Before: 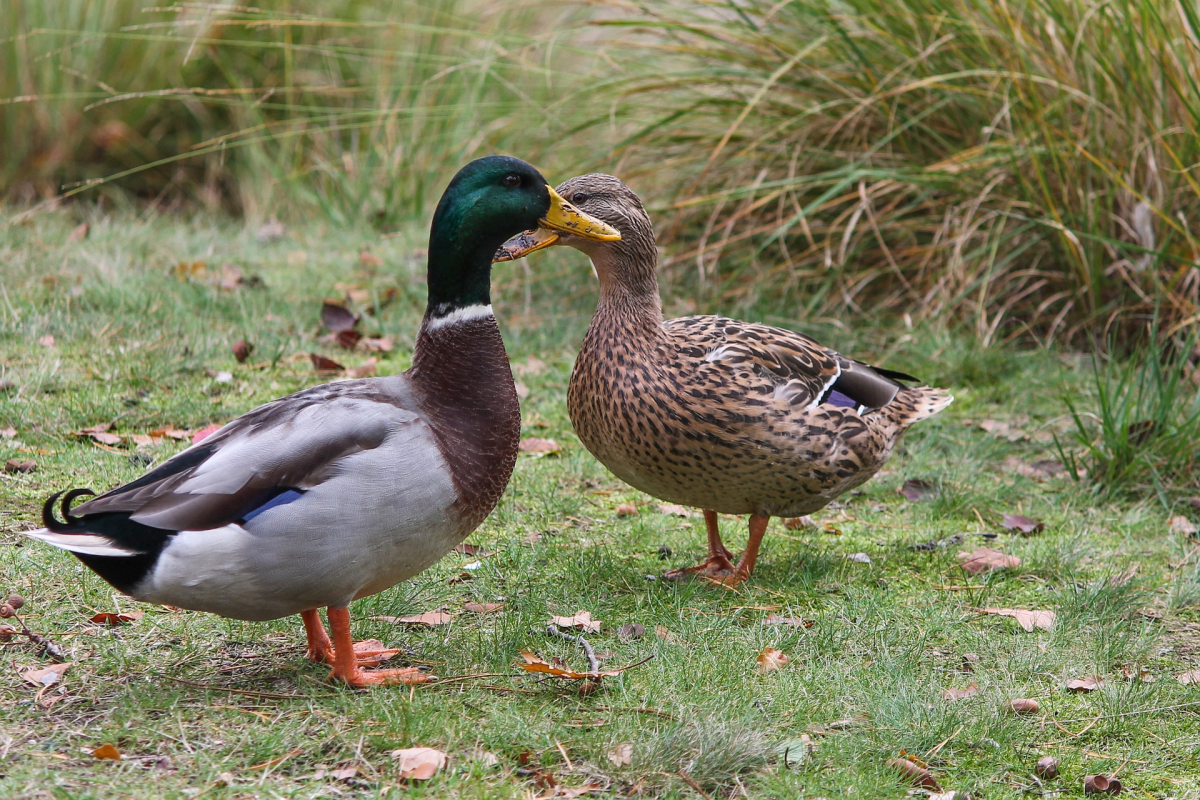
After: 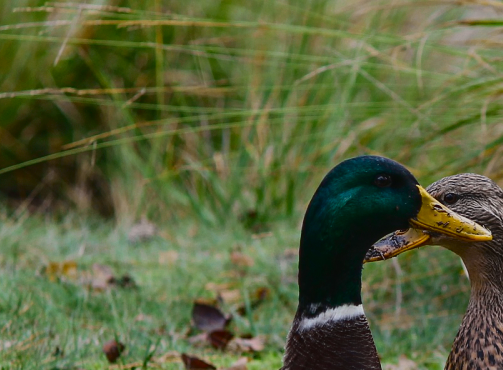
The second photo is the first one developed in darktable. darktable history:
tone curve: curves: ch0 [(0, 0.018) (0.162, 0.128) (0.434, 0.478) (0.667, 0.785) (0.819, 0.943) (1, 0.991)]; ch1 [(0, 0) (0.402, 0.36) (0.476, 0.449) (0.506, 0.505) (0.523, 0.518) (0.582, 0.586) (0.641, 0.668) (0.7, 0.741) (1, 1)]; ch2 [(0, 0) (0.416, 0.403) (0.483, 0.472) (0.503, 0.505) (0.521, 0.519) (0.547, 0.561) (0.597, 0.643) (0.699, 0.759) (0.997, 0.858)], color space Lab, independent channels
exposure: exposure -1 EV, compensate highlight preservation false
crop and rotate: left 10.817%, top 0.062%, right 47.194%, bottom 53.626%
